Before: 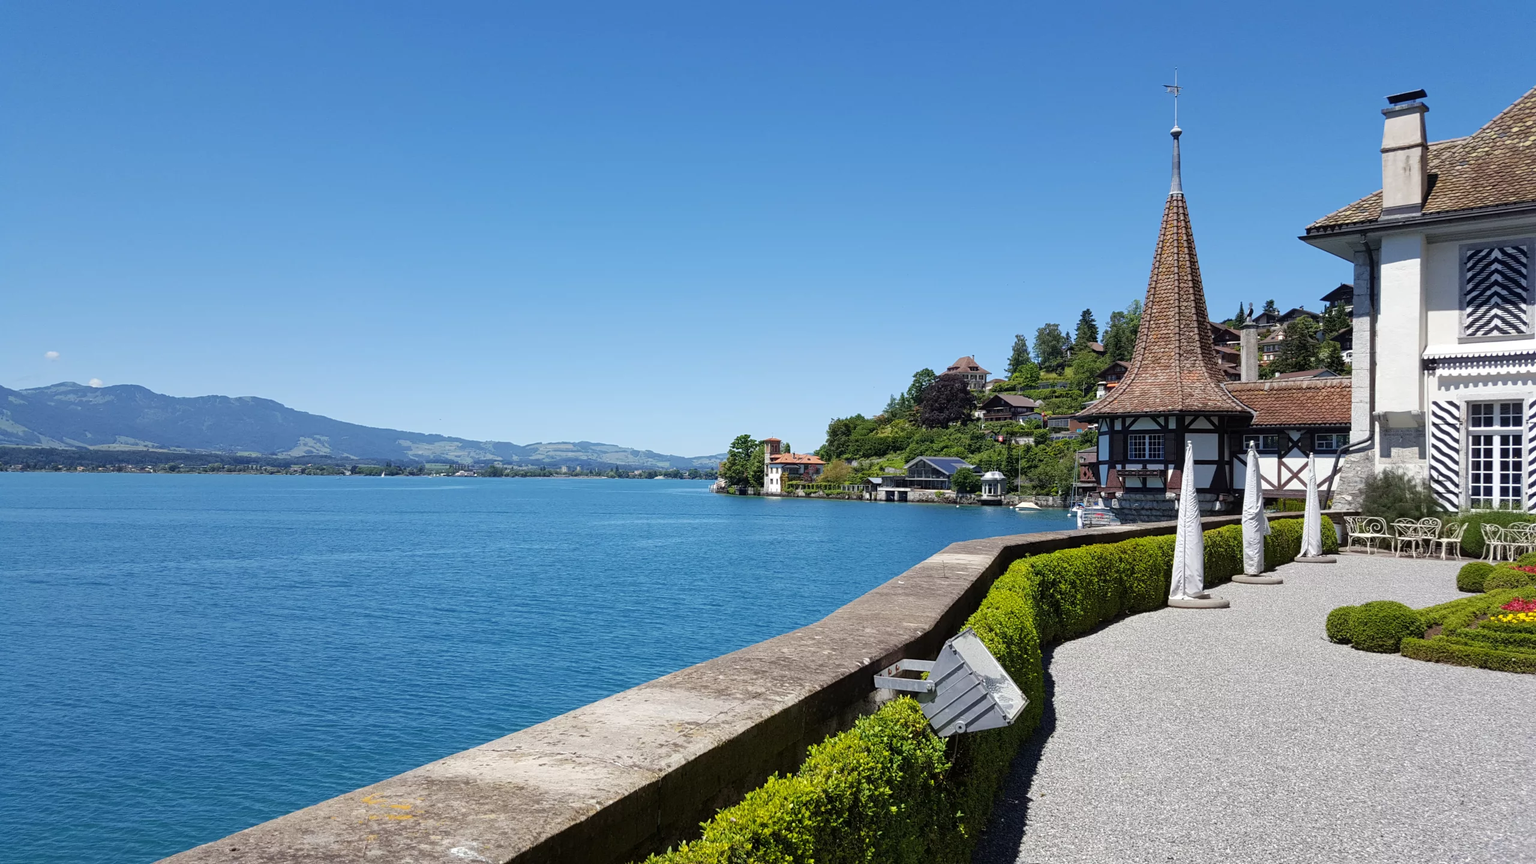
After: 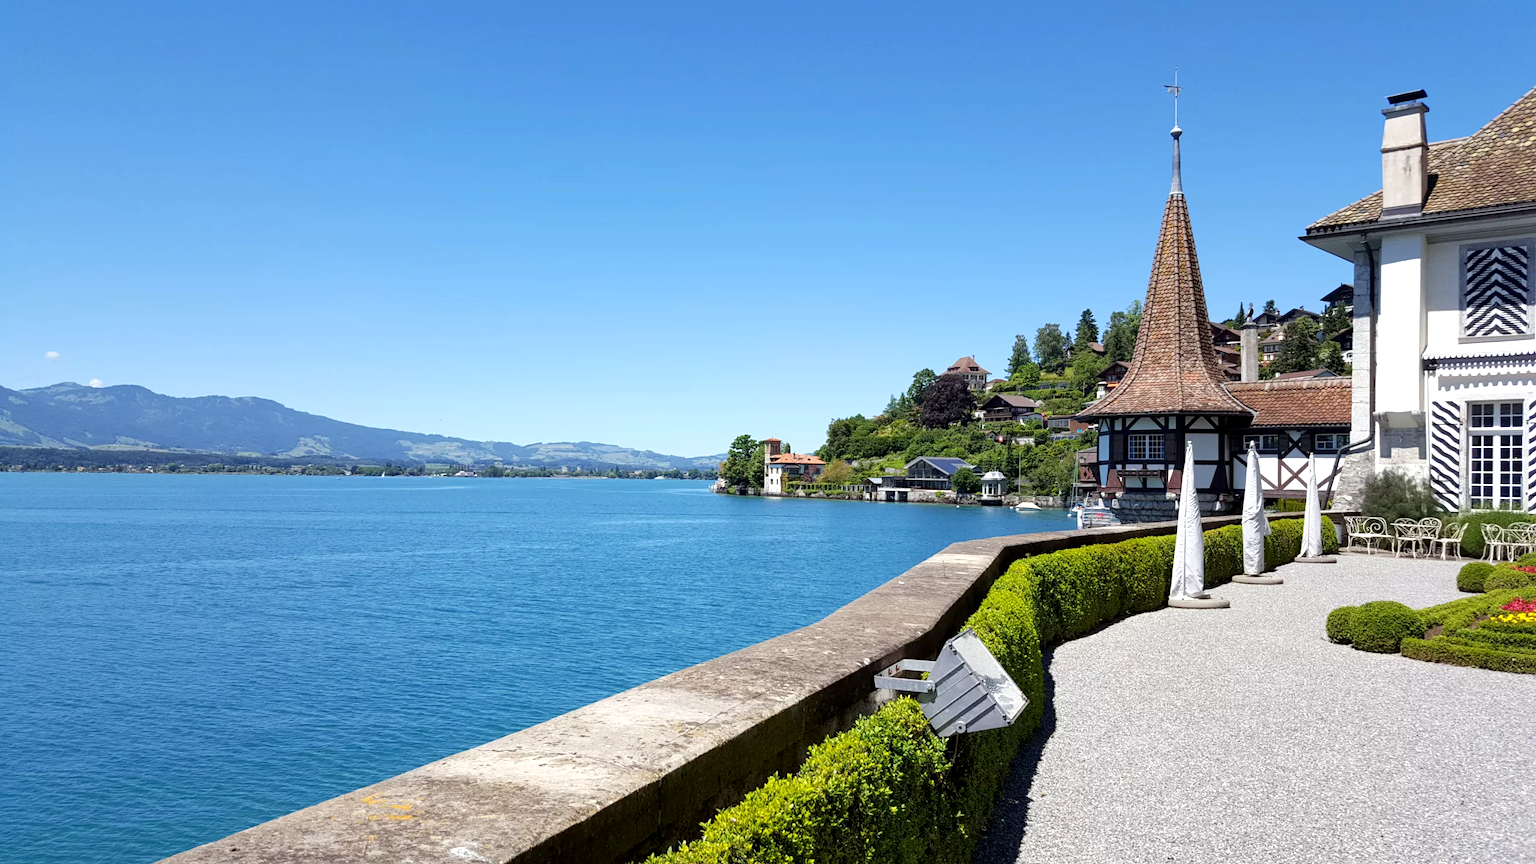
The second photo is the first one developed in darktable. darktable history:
color correction: highlights a* -0.137, highlights b* 0.137
white balance: emerald 1
exposure: black level correction 0.003, exposure 0.383 EV, compensate highlight preservation false
